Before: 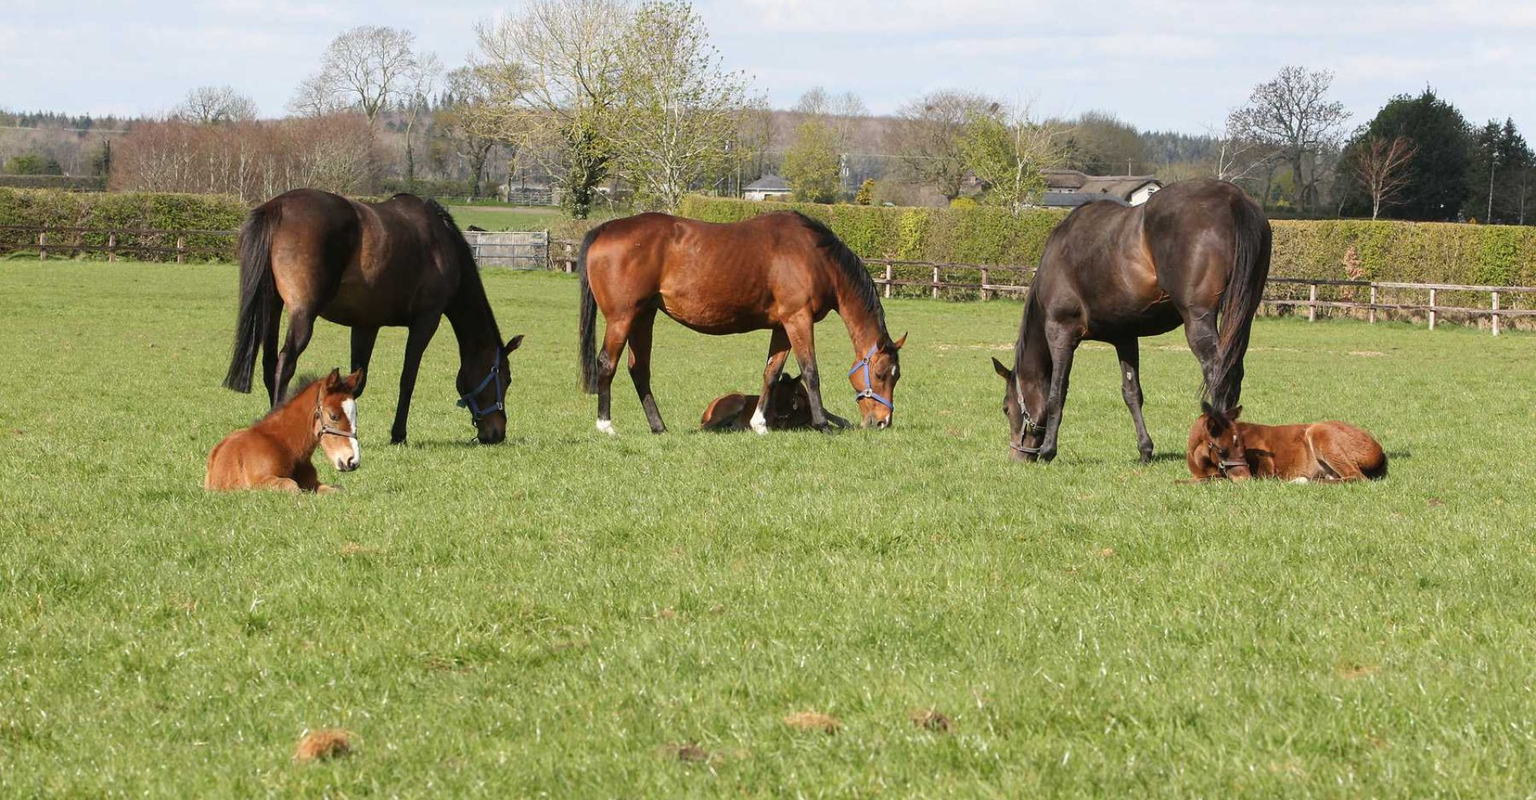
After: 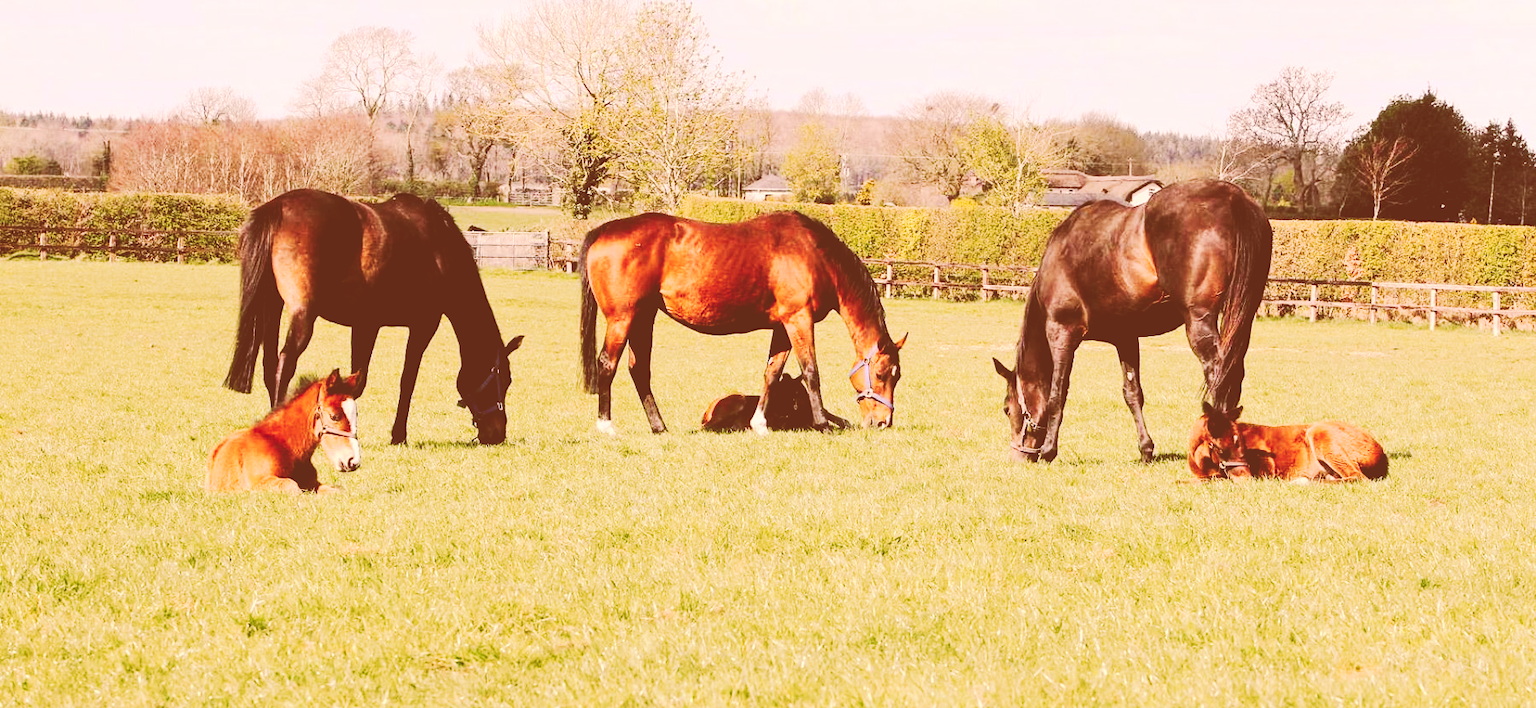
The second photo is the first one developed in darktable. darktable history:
crop and rotate: top 0%, bottom 11.464%
exposure: black level correction -0.001, exposure 0.08 EV, compensate highlight preservation false
color correction: highlights a* 9.37, highlights b* 8.55, shadows a* 39.38, shadows b* 39.63, saturation 0.791
tone curve: curves: ch0 [(0, 0) (0.003, 0.26) (0.011, 0.26) (0.025, 0.26) (0.044, 0.257) (0.069, 0.257) (0.1, 0.257) (0.136, 0.255) (0.177, 0.258) (0.224, 0.272) (0.277, 0.294) (0.335, 0.346) (0.399, 0.422) (0.468, 0.536) (0.543, 0.657) (0.623, 0.757) (0.709, 0.823) (0.801, 0.872) (0.898, 0.92) (1, 1)], preserve colors none
contrast brightness saturation: contrast 0.197, brightness 0.167, saturation 0.222
